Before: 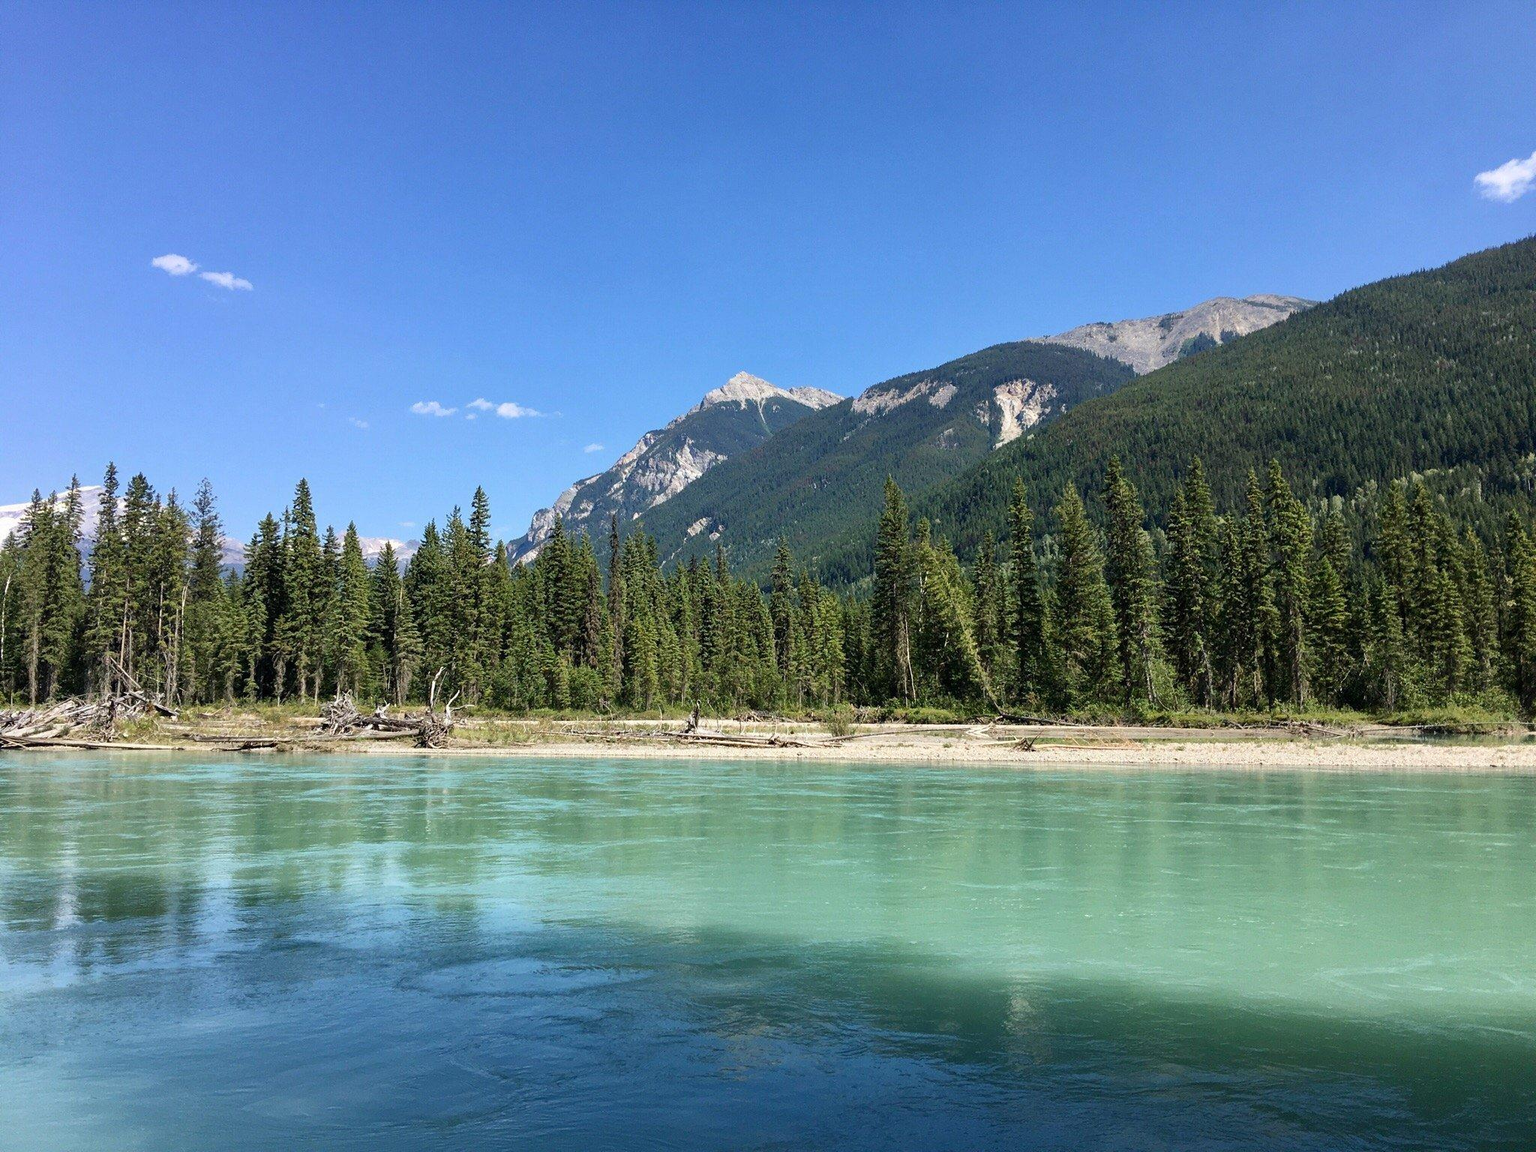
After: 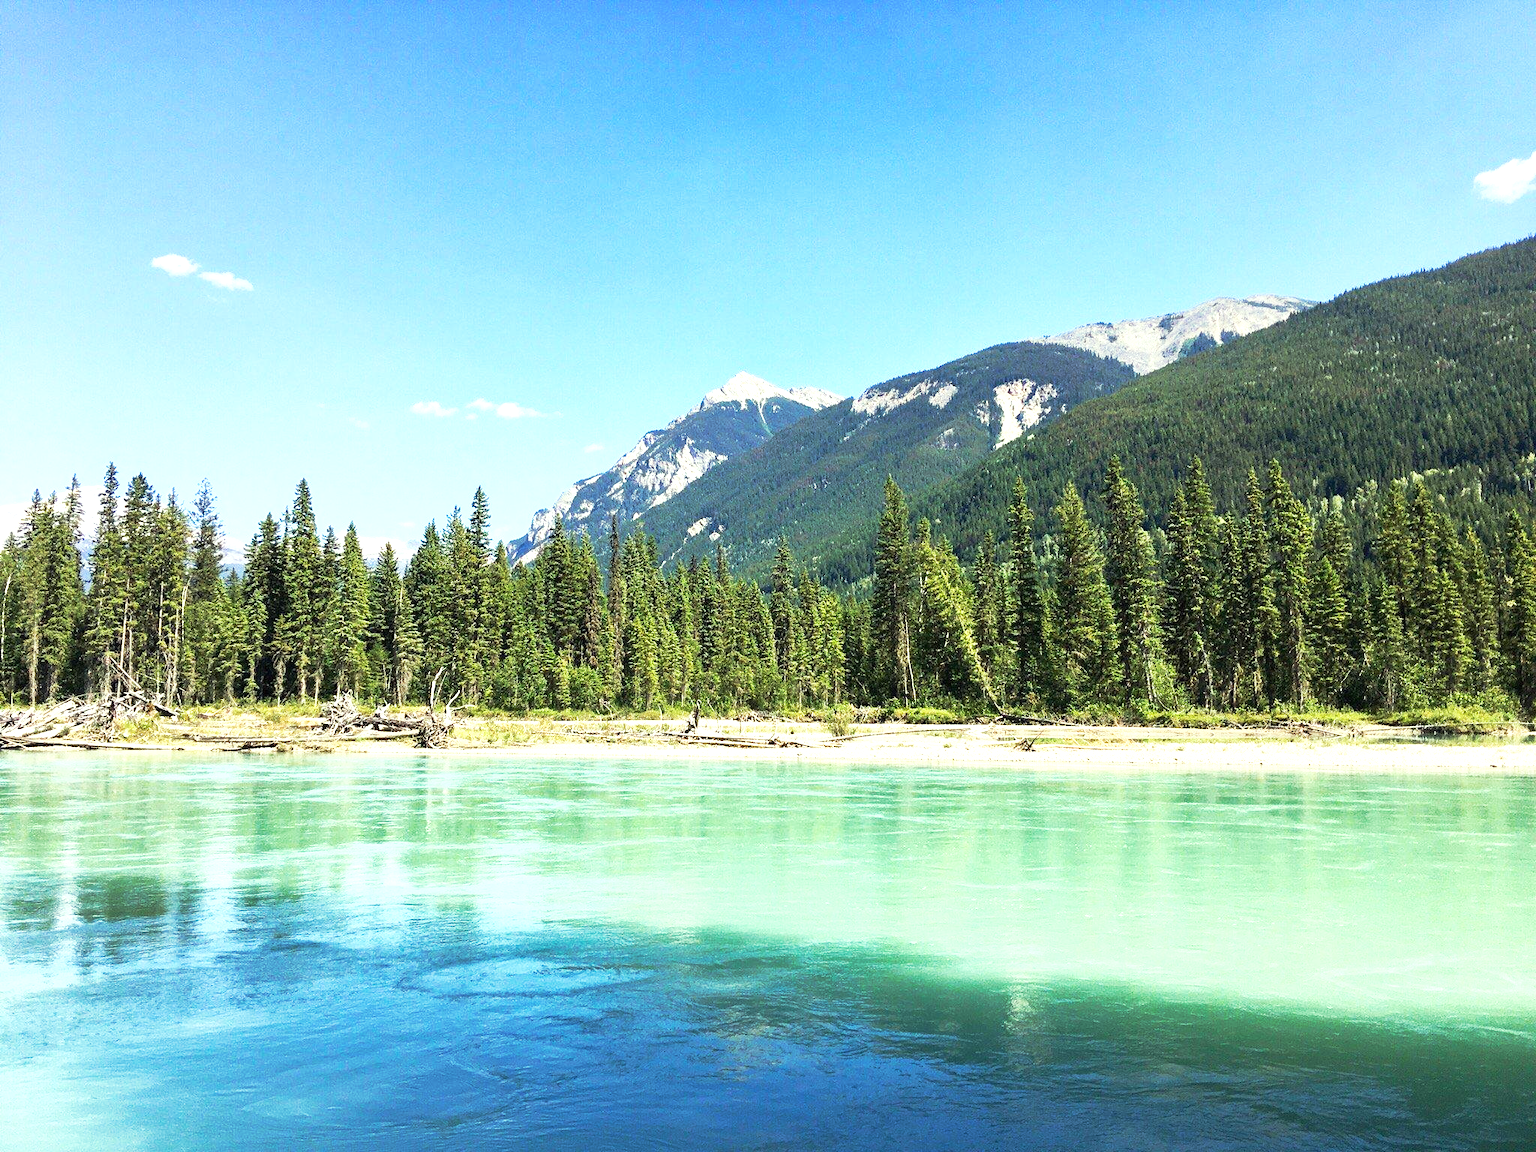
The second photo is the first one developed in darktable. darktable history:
color correction: highlights a* -4.44, highlights b* 6.97
exposure: black level correction 0, exposure 1.126 EV, compensate exposure bias true, compensate highlight preservation false
base curve: curves: ch0 [(0, 0) (0.257, 0.25) (0.482, 0.586) (0.757, 0.871) (1, 1)], preserve colors none
